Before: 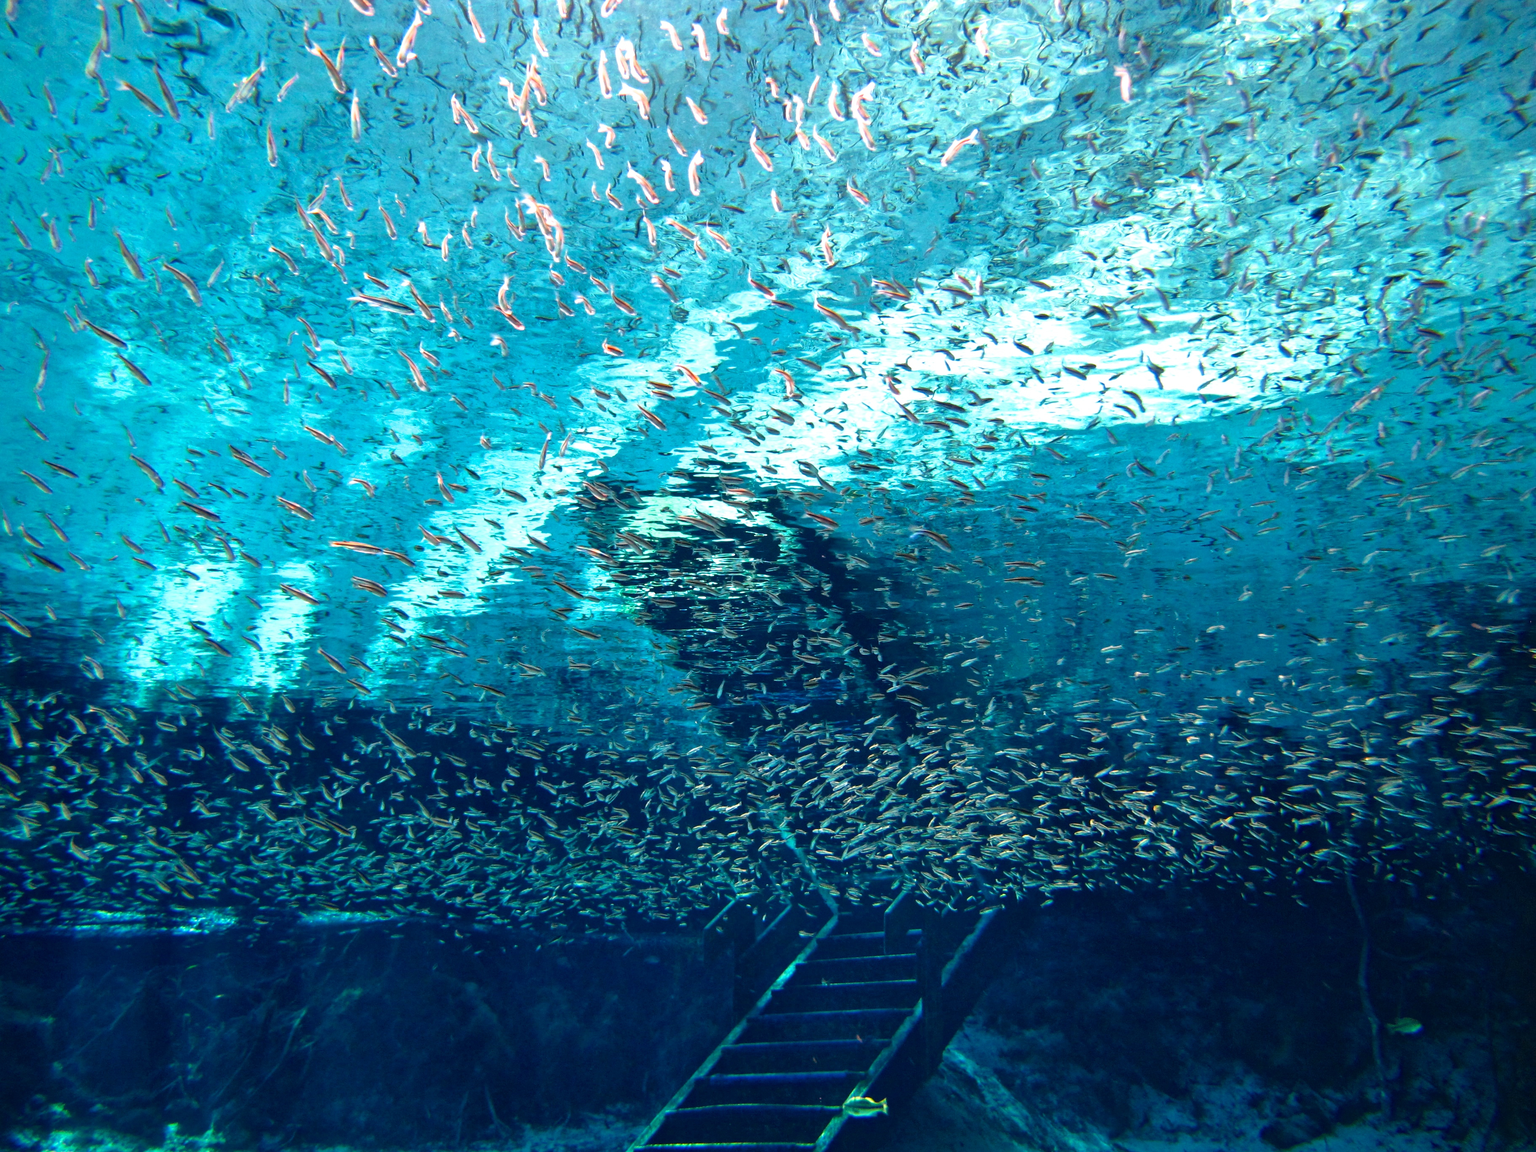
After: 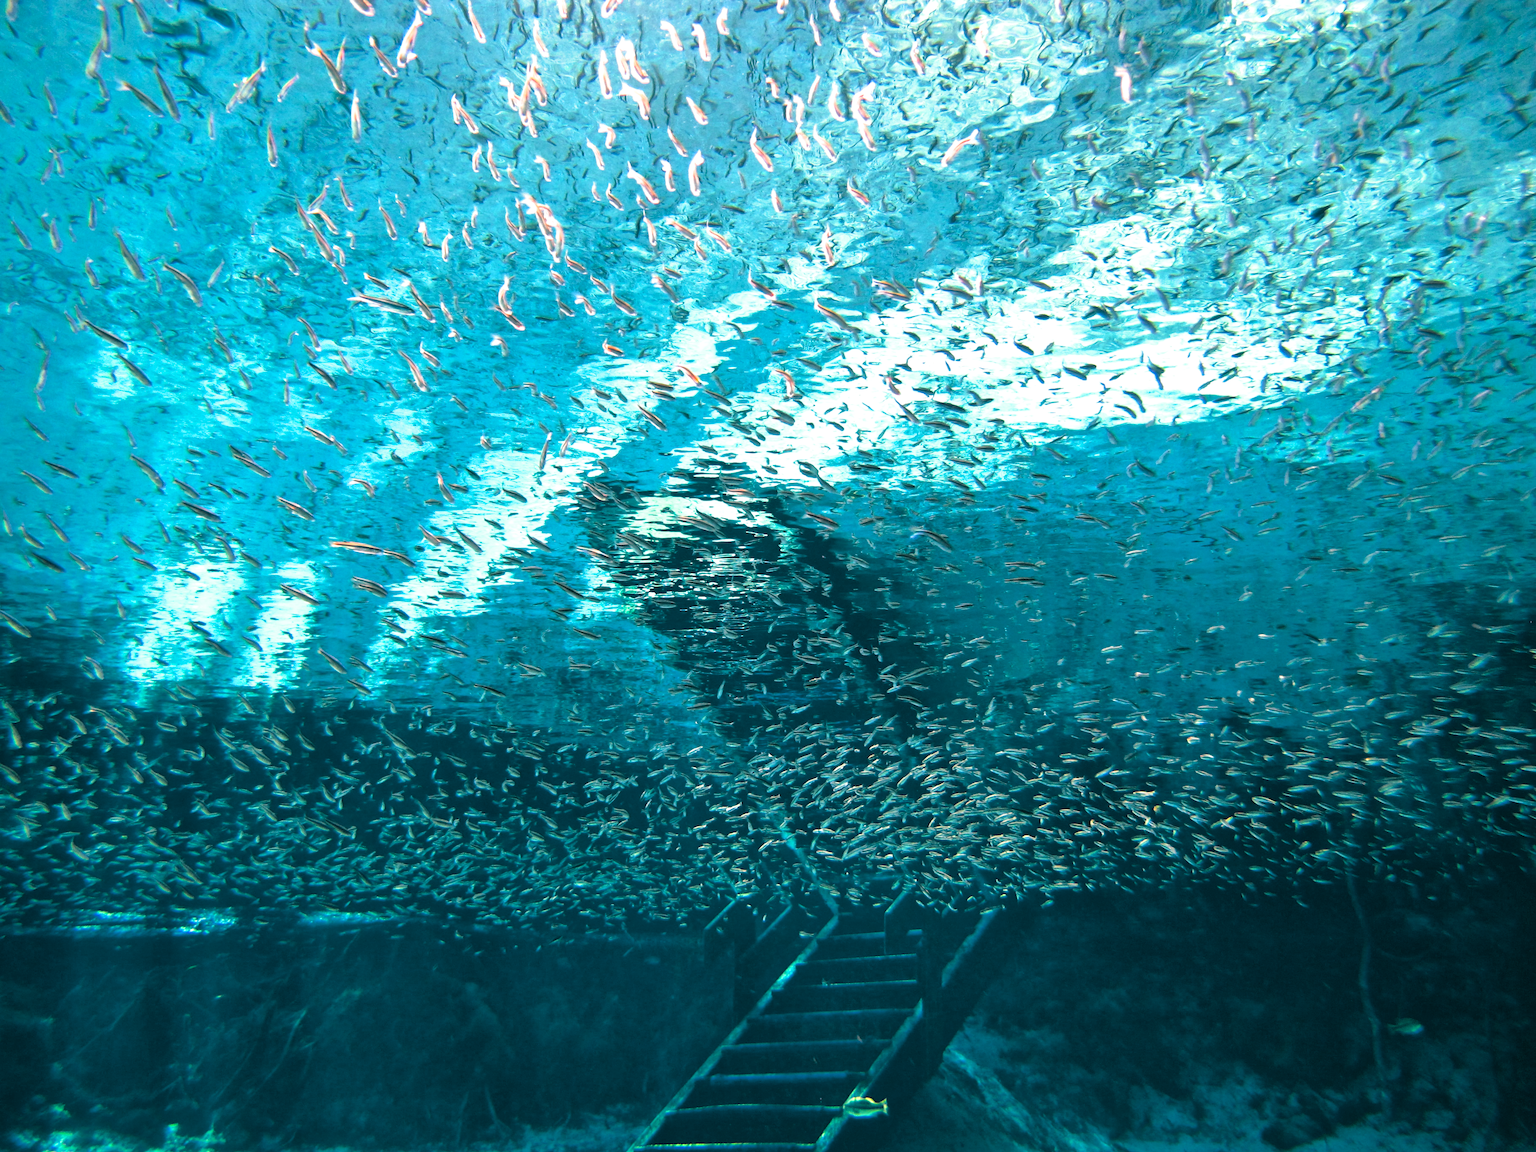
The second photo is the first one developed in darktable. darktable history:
split-toning: shadows › hue 186.43°, highlights › hue 49.29°, compress 30.29%
exposure: black level correction 0.001, exposure 0.14 EV, compensate highlight preservation false
